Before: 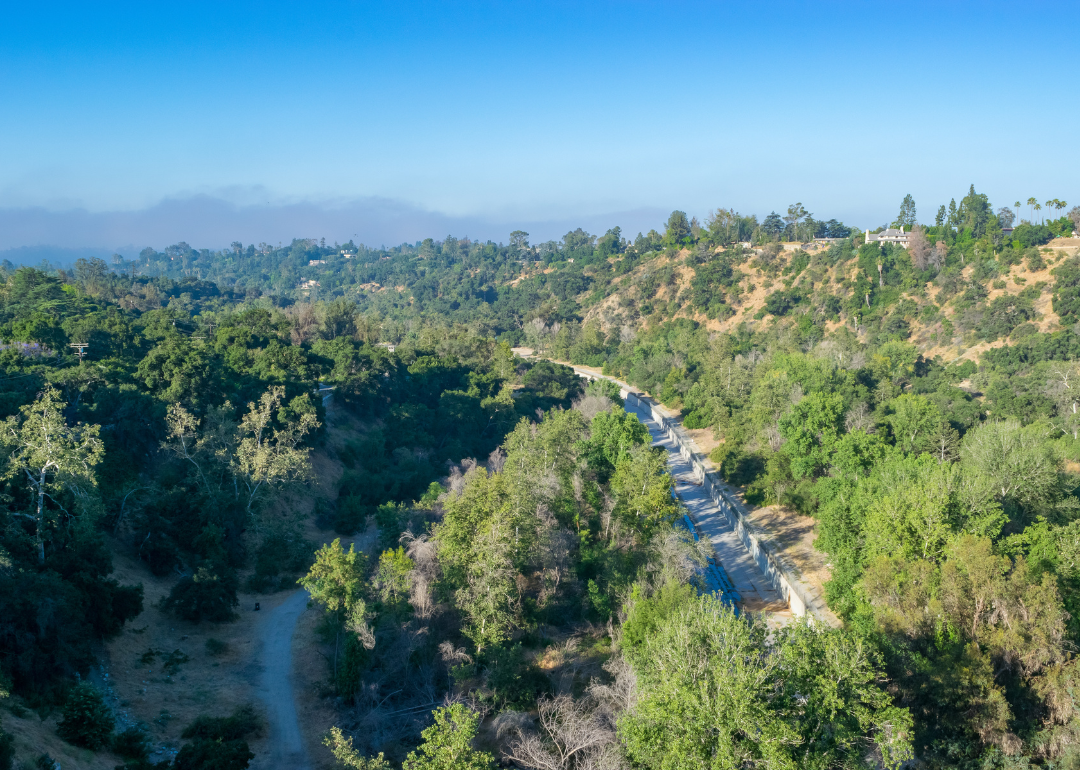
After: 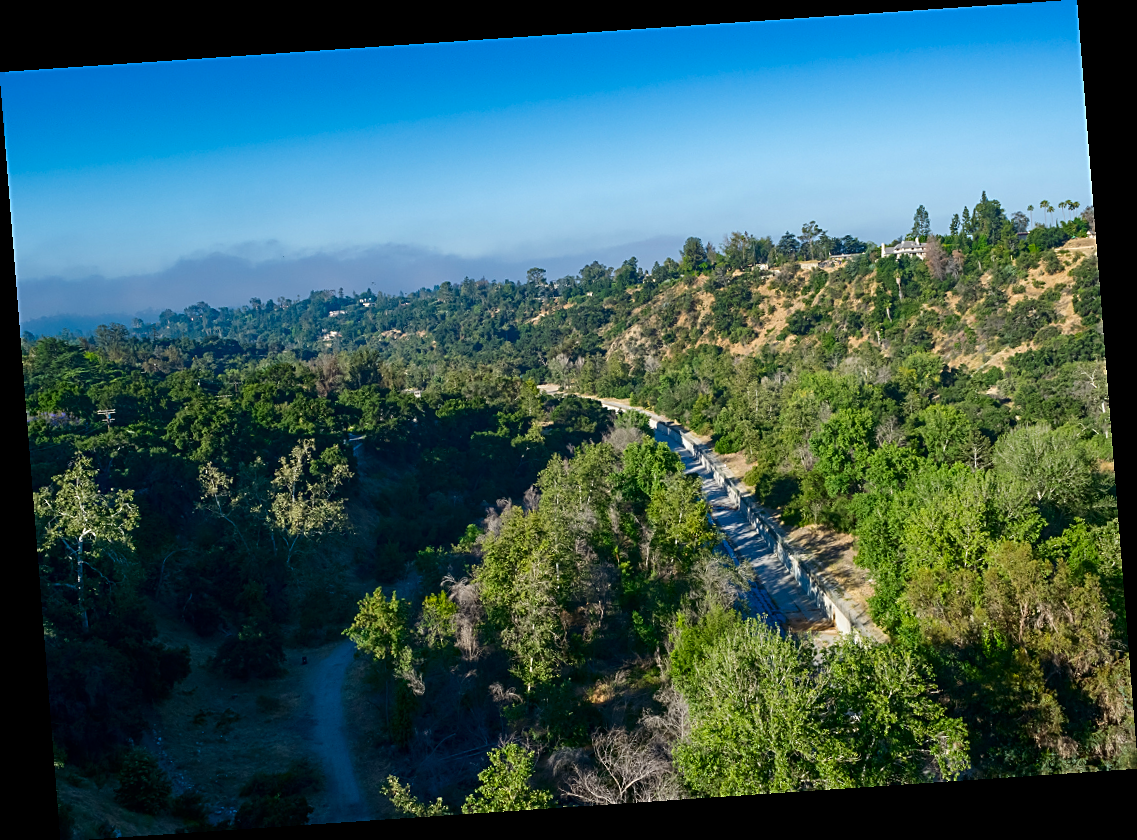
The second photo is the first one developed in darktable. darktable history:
contrast brightness saturation: contrast 0.1, brightness -0.26, saturation 0.14
rotate and perspective: rotation -4.2°, shear 0.006, automatic cropping off
sharpen: on, module defaults
